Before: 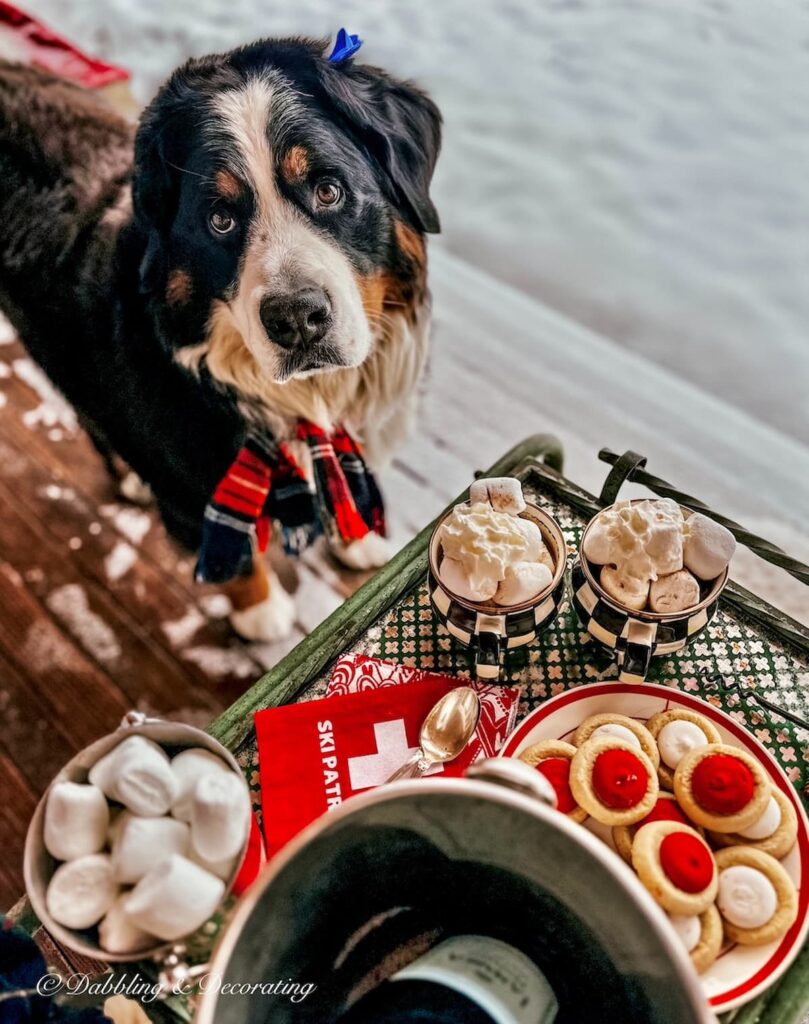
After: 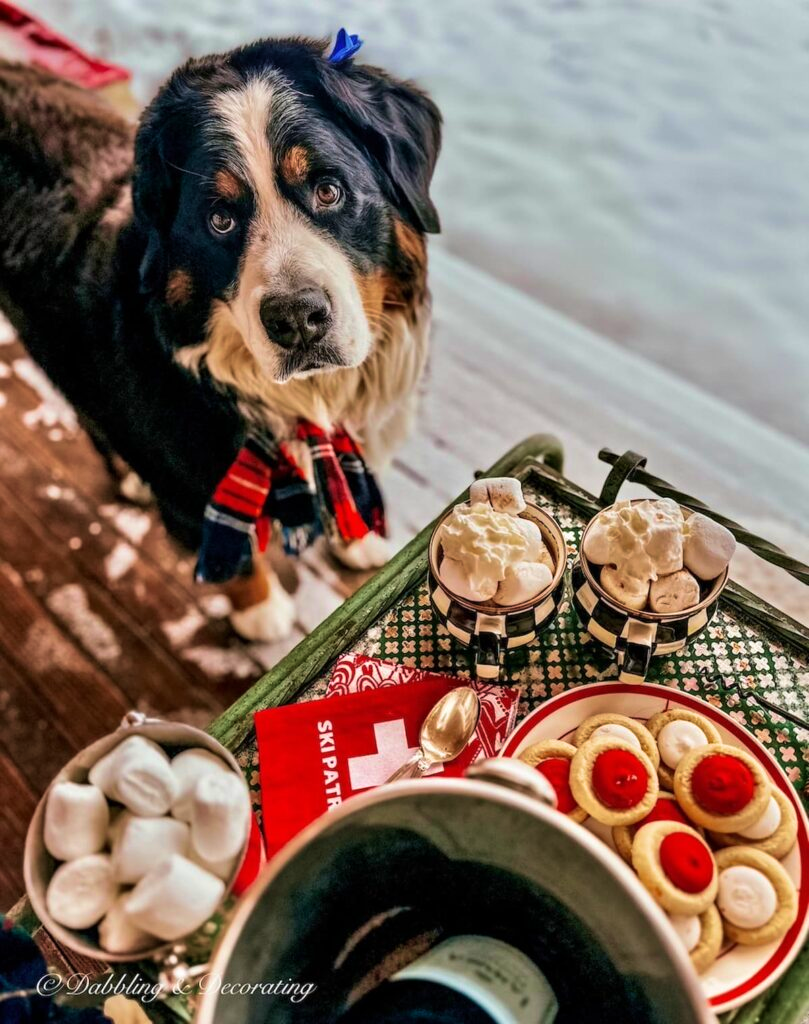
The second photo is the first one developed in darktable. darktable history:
velvia: strength 45%
